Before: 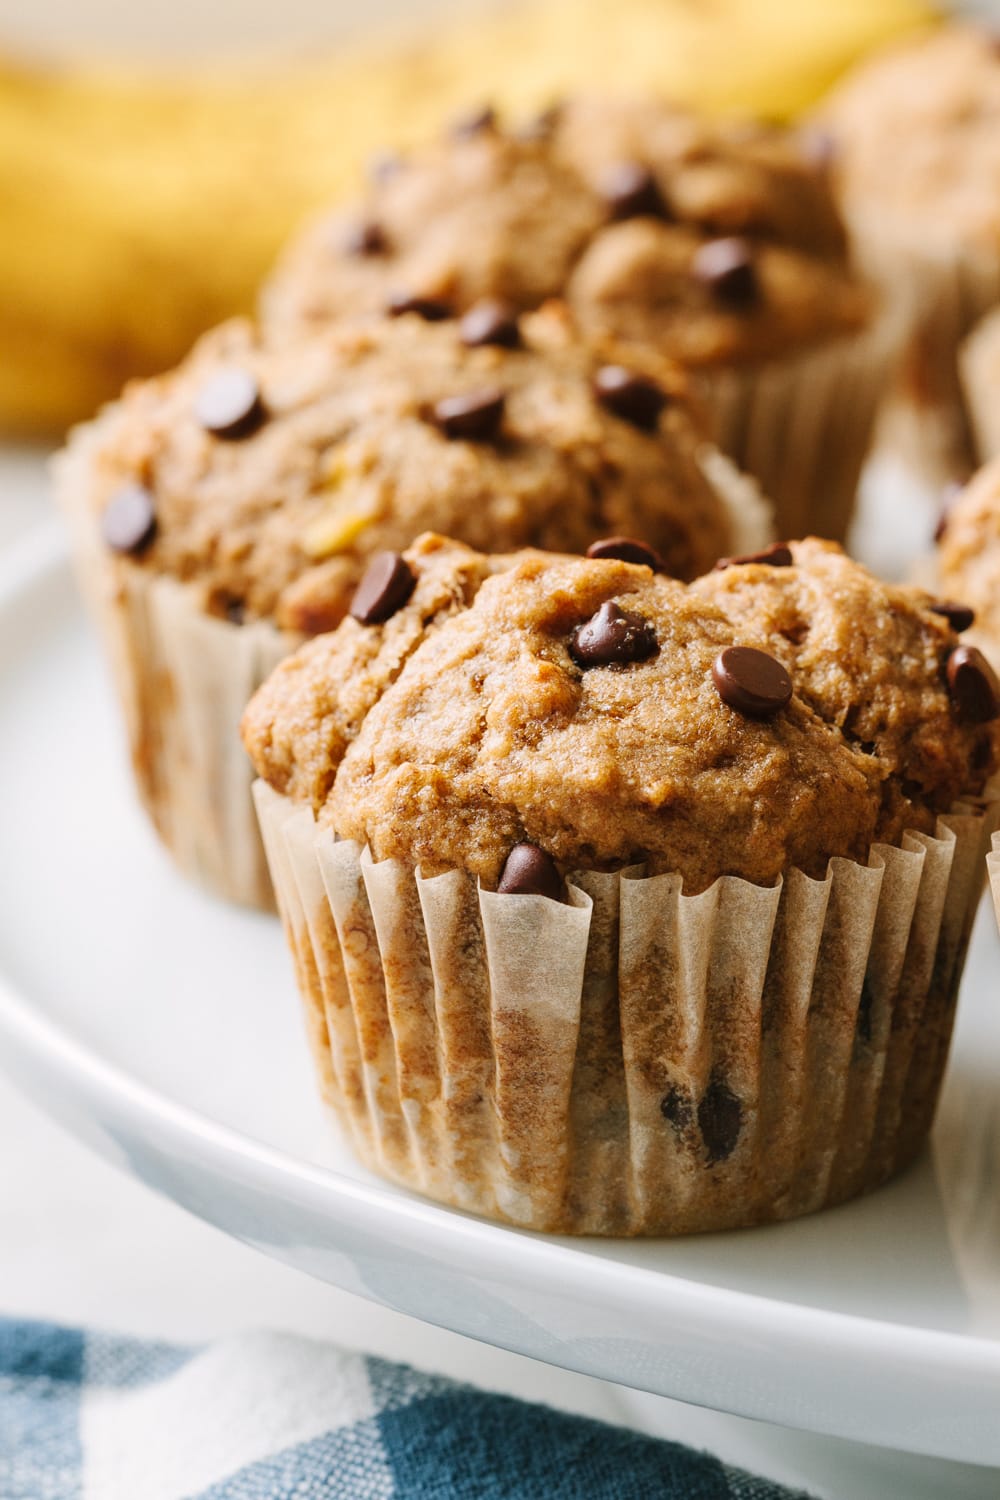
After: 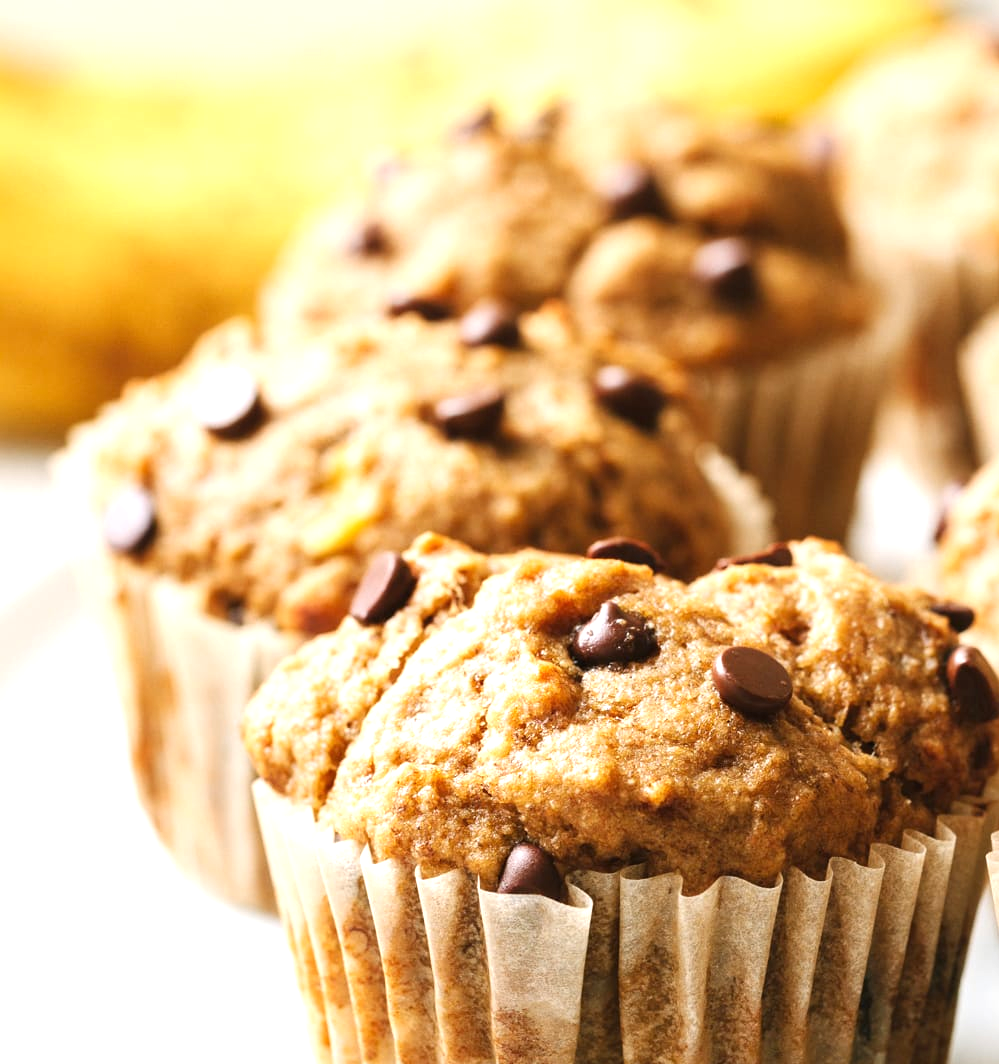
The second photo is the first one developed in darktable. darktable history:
exposure: black level correction 0, exposure 0.69 EV, compensate highlight preservation false
crop: right 0%, bottom 29.002%
